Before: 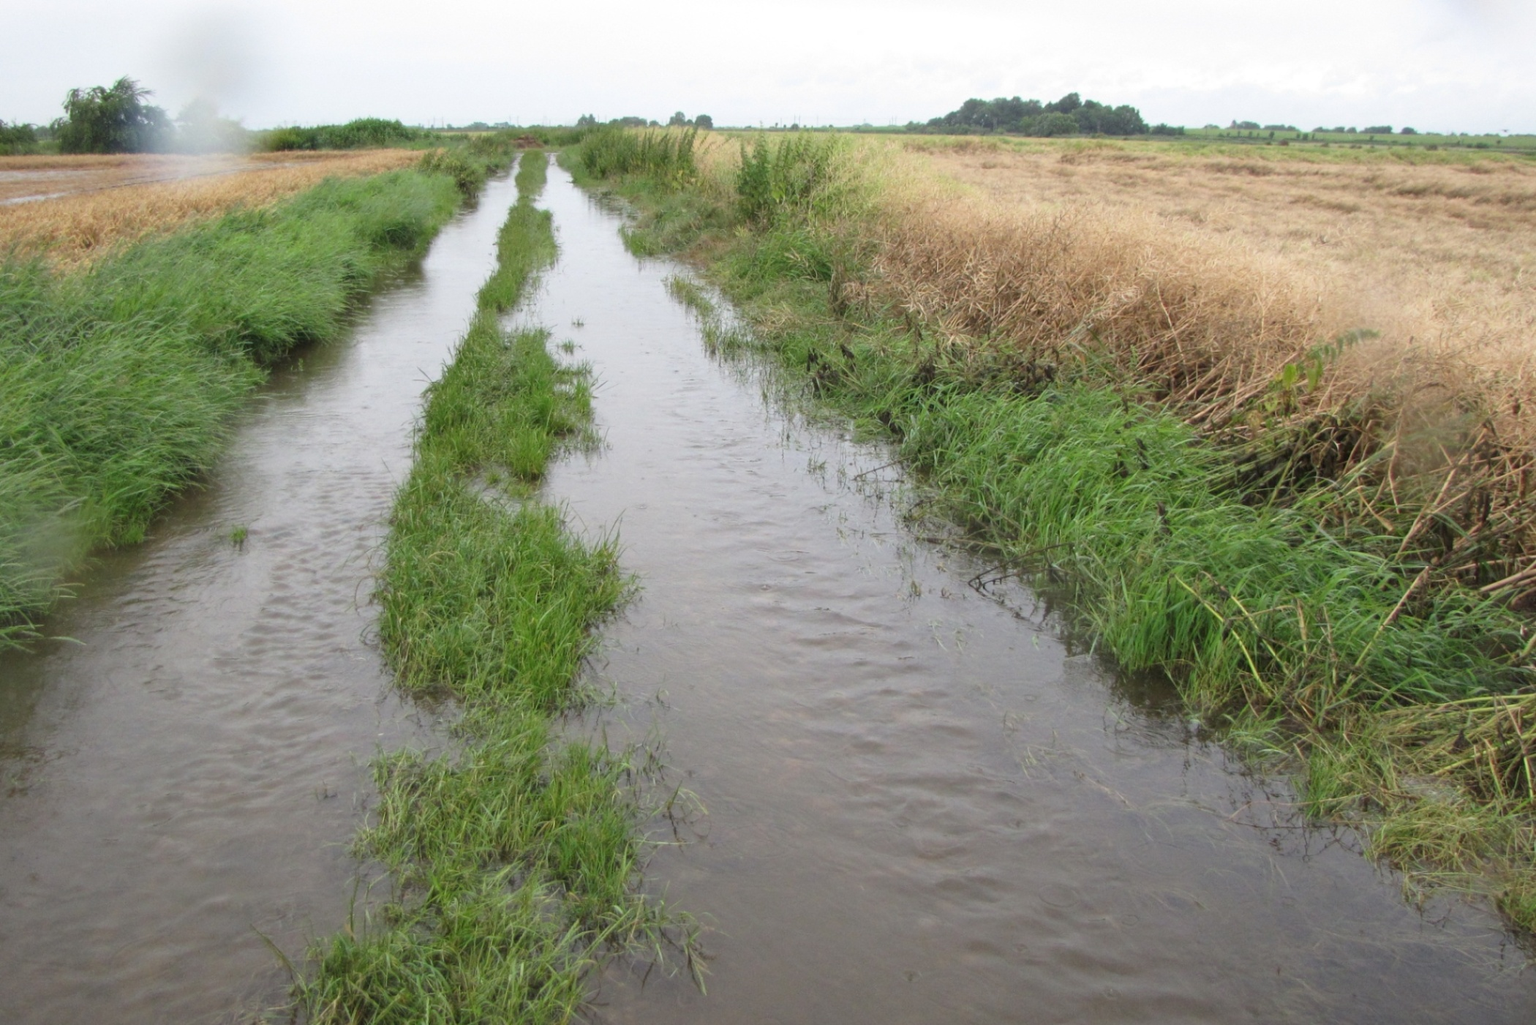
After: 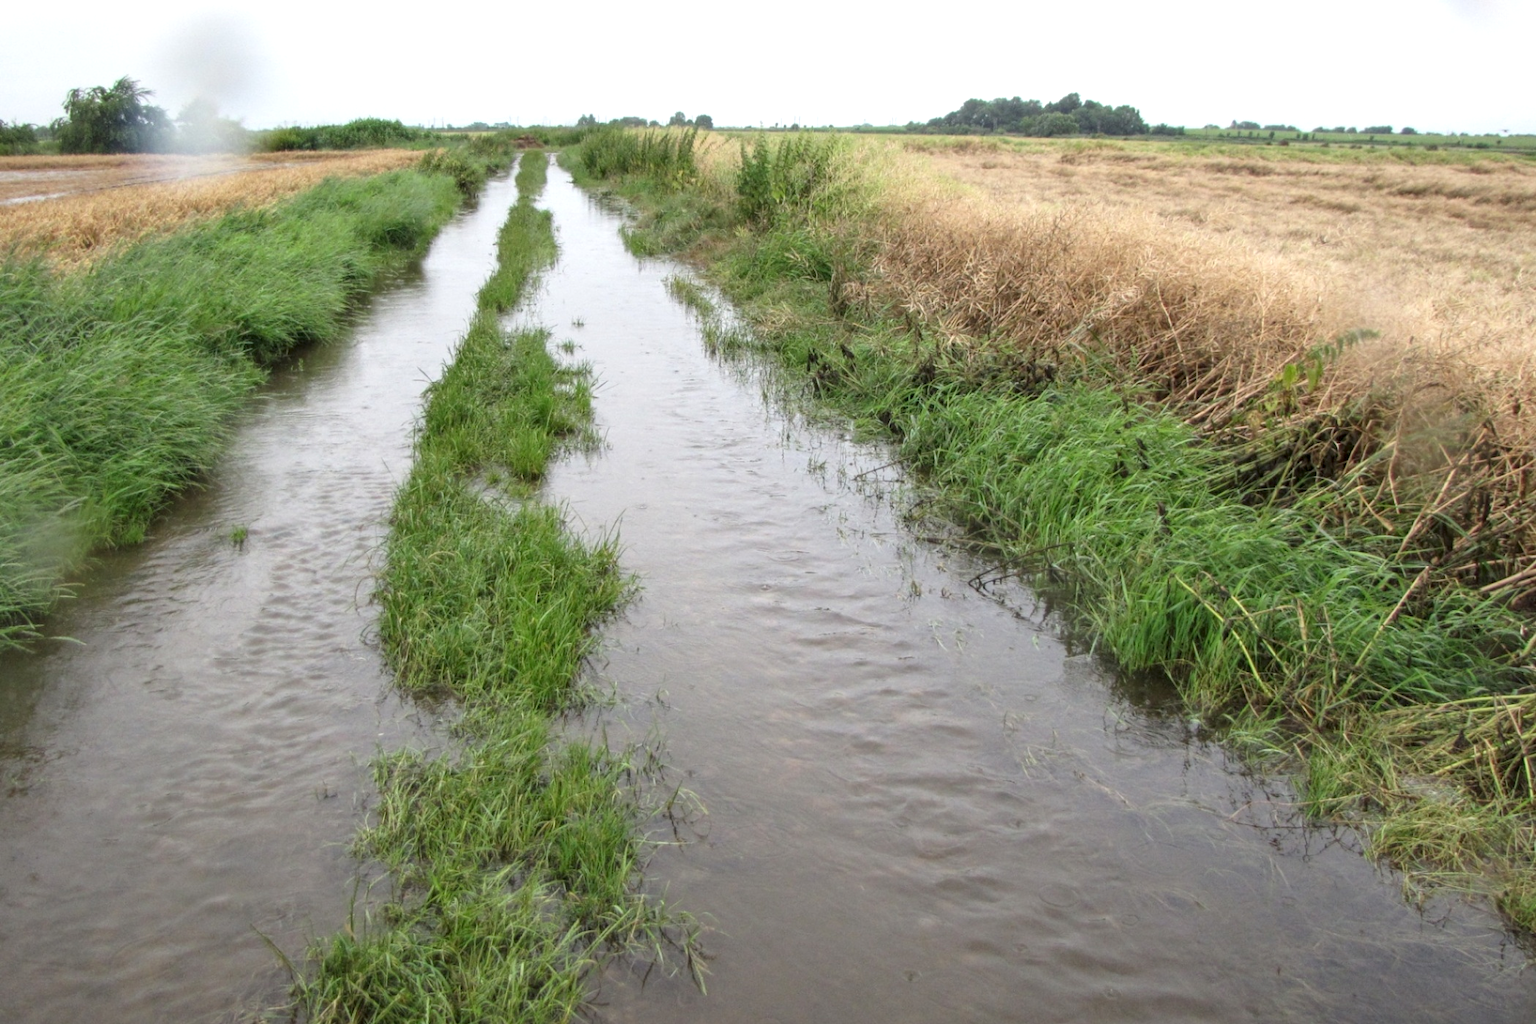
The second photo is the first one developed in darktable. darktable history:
tone equalizer: on, module defaults
local contrast: detail 130%
levels: black 8.51%, levels [0, 0.476, 0.951]
